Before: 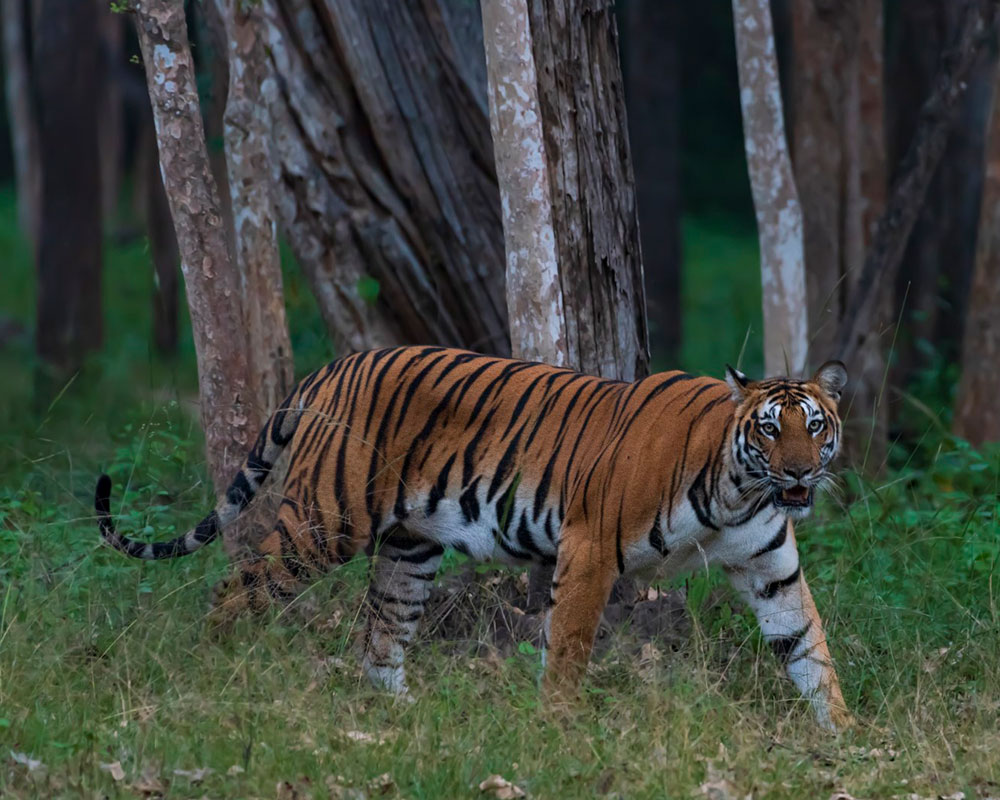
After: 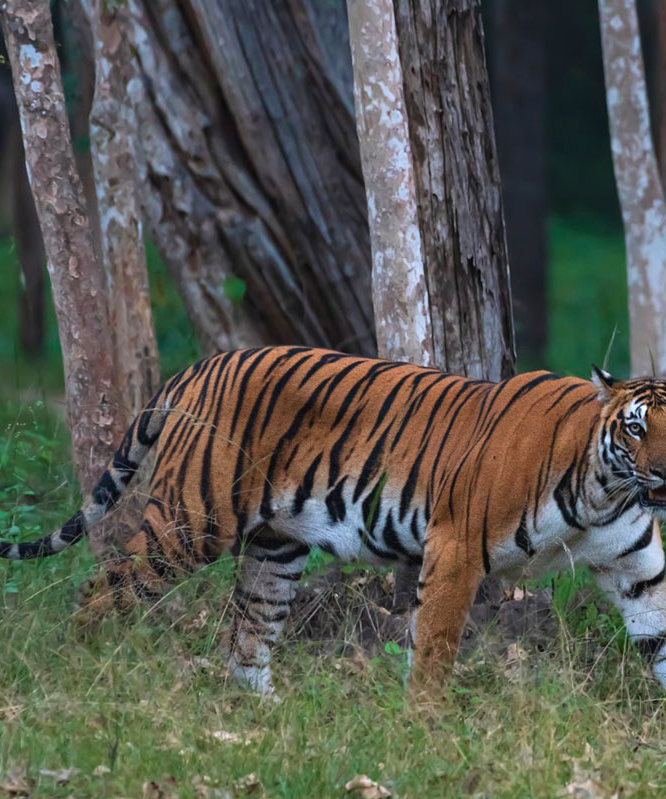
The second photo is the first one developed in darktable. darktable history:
exposure: black level correction -0.002, exposure 0.54 EV, compensate highlight preservation false
crop and rotate: left 13.409%, right 19.924%
